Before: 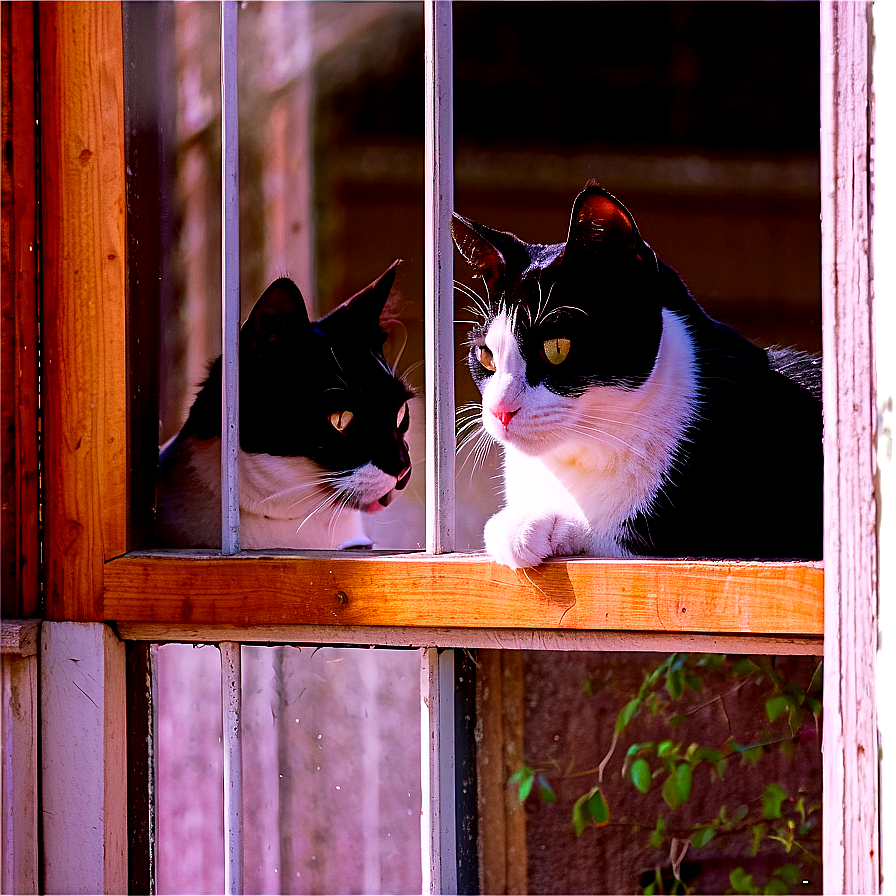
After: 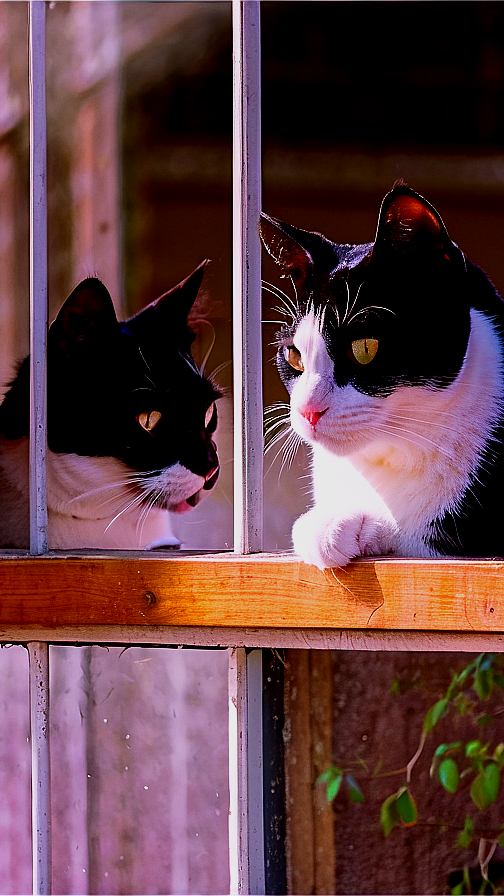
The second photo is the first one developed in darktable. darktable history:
exposure: exposure -0.293 EV, compensate highlight preservation false
crop: left 21.496%, right 22.254%
